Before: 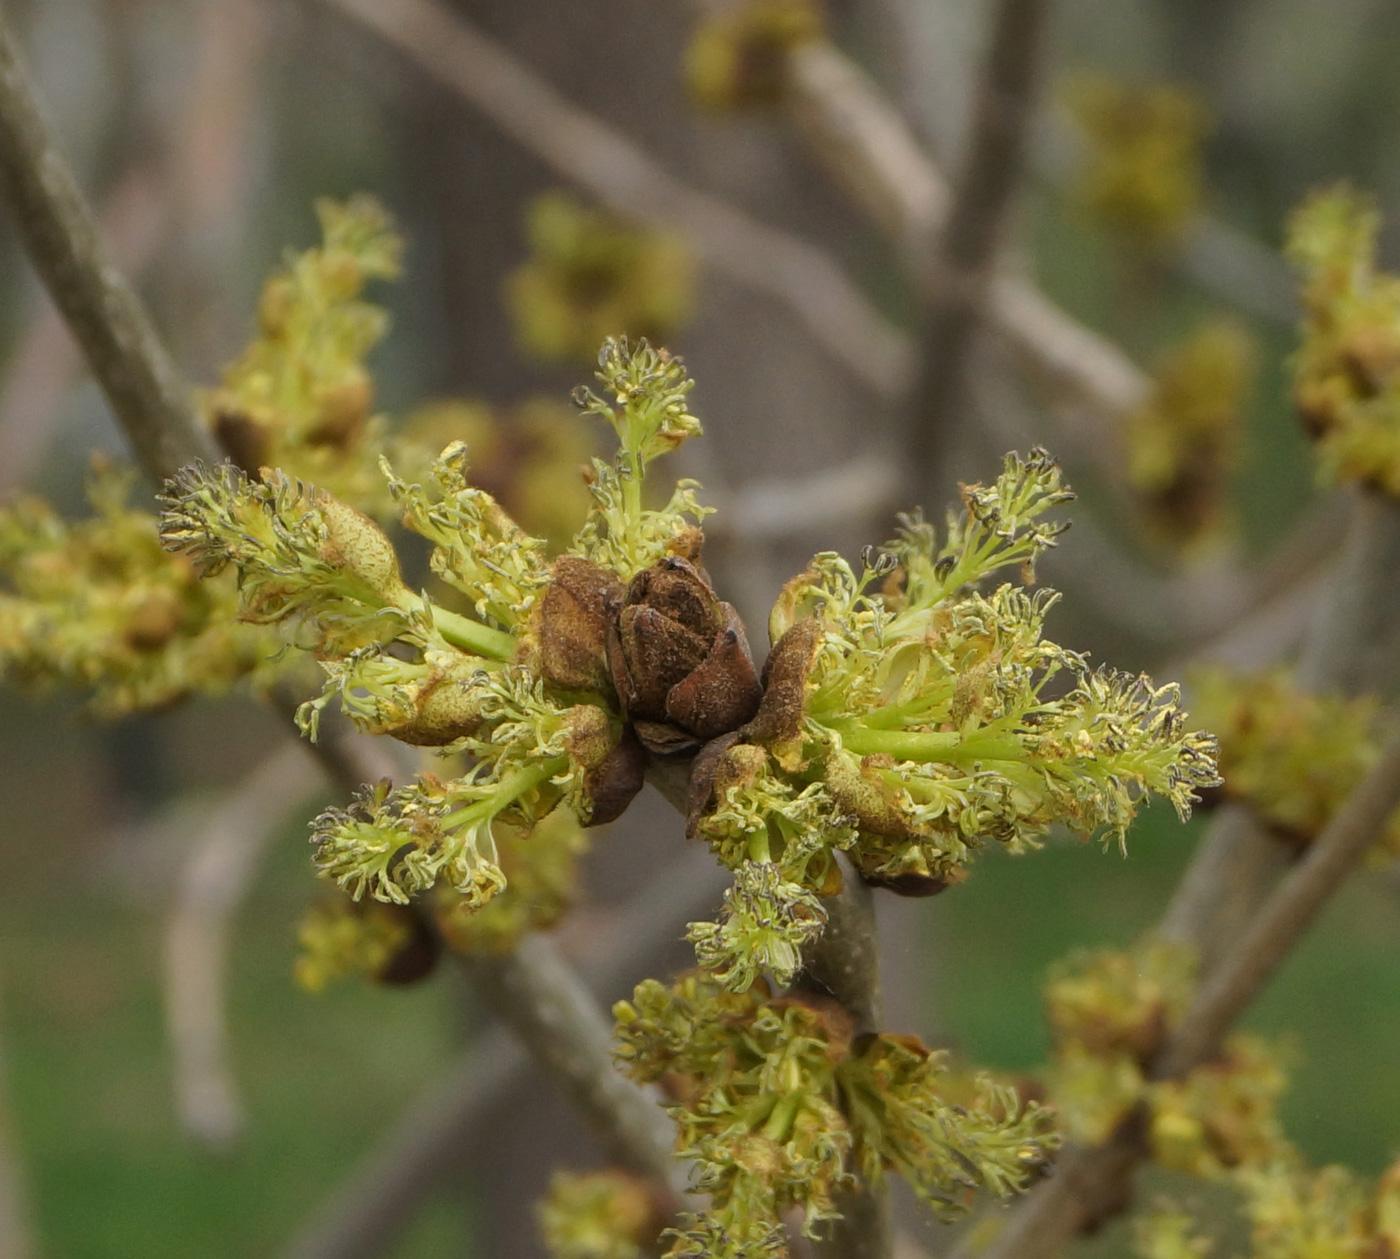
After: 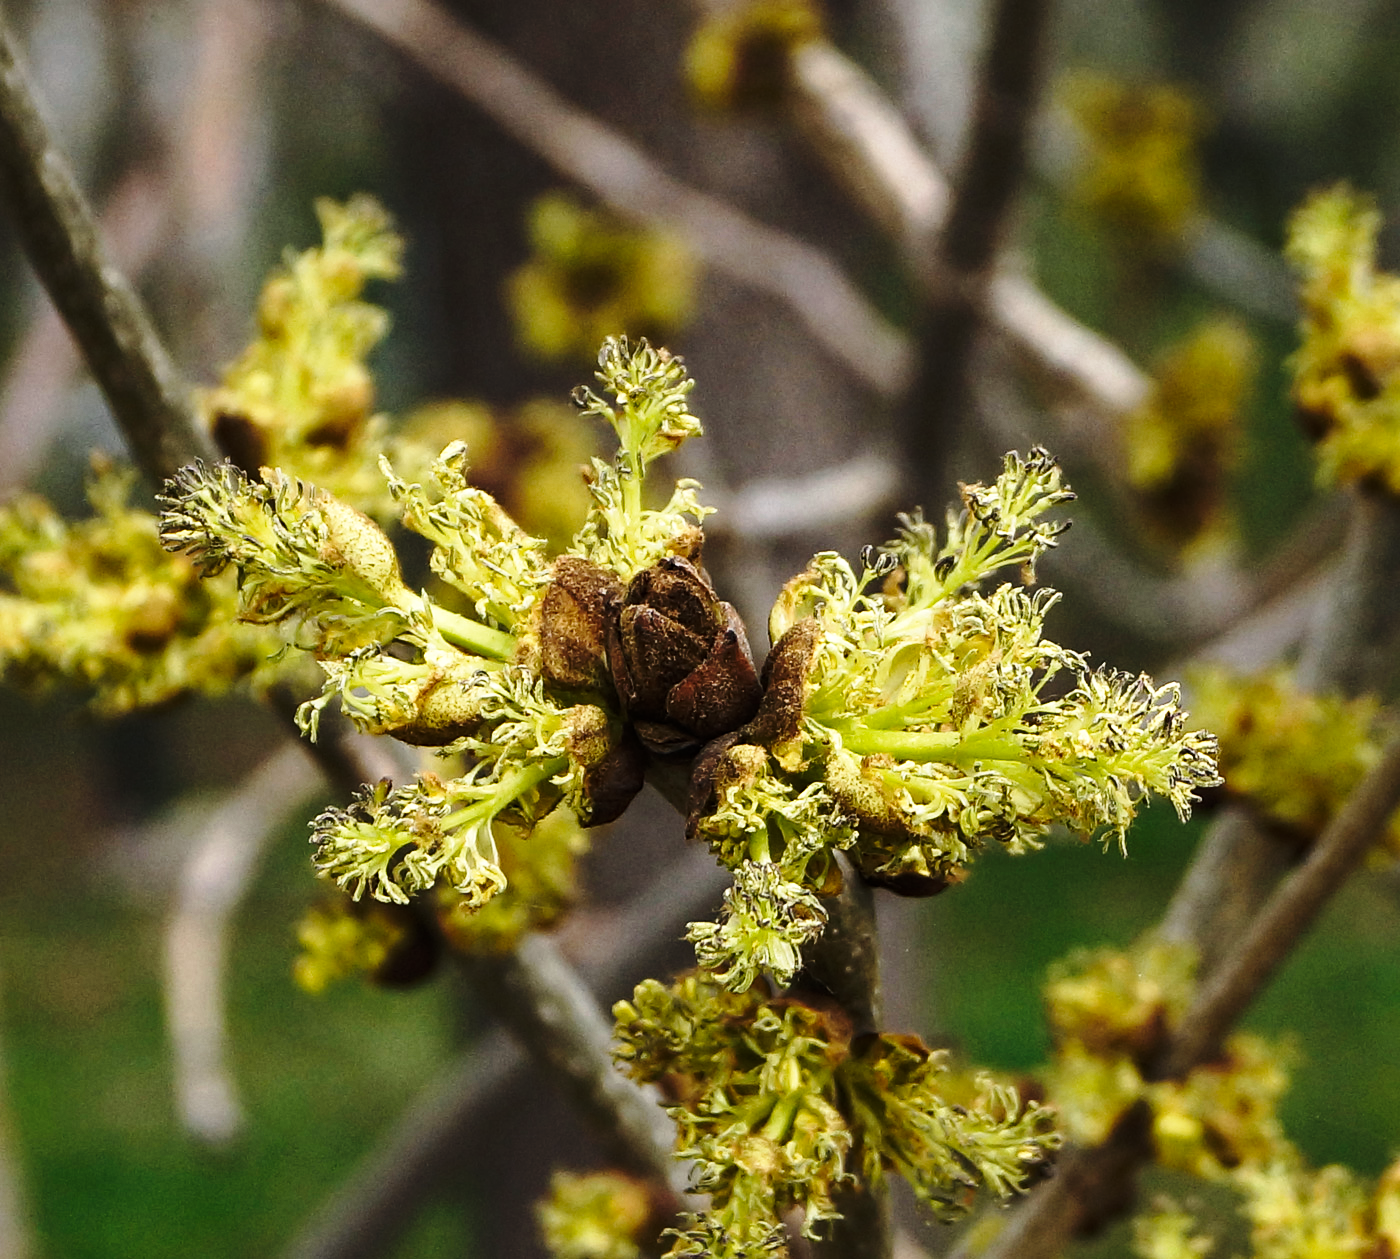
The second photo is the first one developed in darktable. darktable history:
base curve: curves: ch0 [(0, 0) (0.028, 0.03) (0.121, 0.232) (0.46, 0.748) (0.859, 0.968) (1, 1)], preserve colors none
exposure: exposure -0.457 EV, compensate exposure bias true, compensate highlight preservation false
sharpen: radius 1.46, amount 0.392, threshold 1.716
haze removal: compatibility mode true, adaptive false
tone equalizer: -8 EV -1.09 EV, -7 EV -0.989 EV, -6 EV -0.85 EV, -5 EV -0.613 EV, -3 EV 0.543 EV, -2 EV 0.882 EV, -1 EV 1 EV, +0 EV 1.06 EV, edges refinement/feathering 500, mask exposure compensation -1.57 EV, preserve details no
